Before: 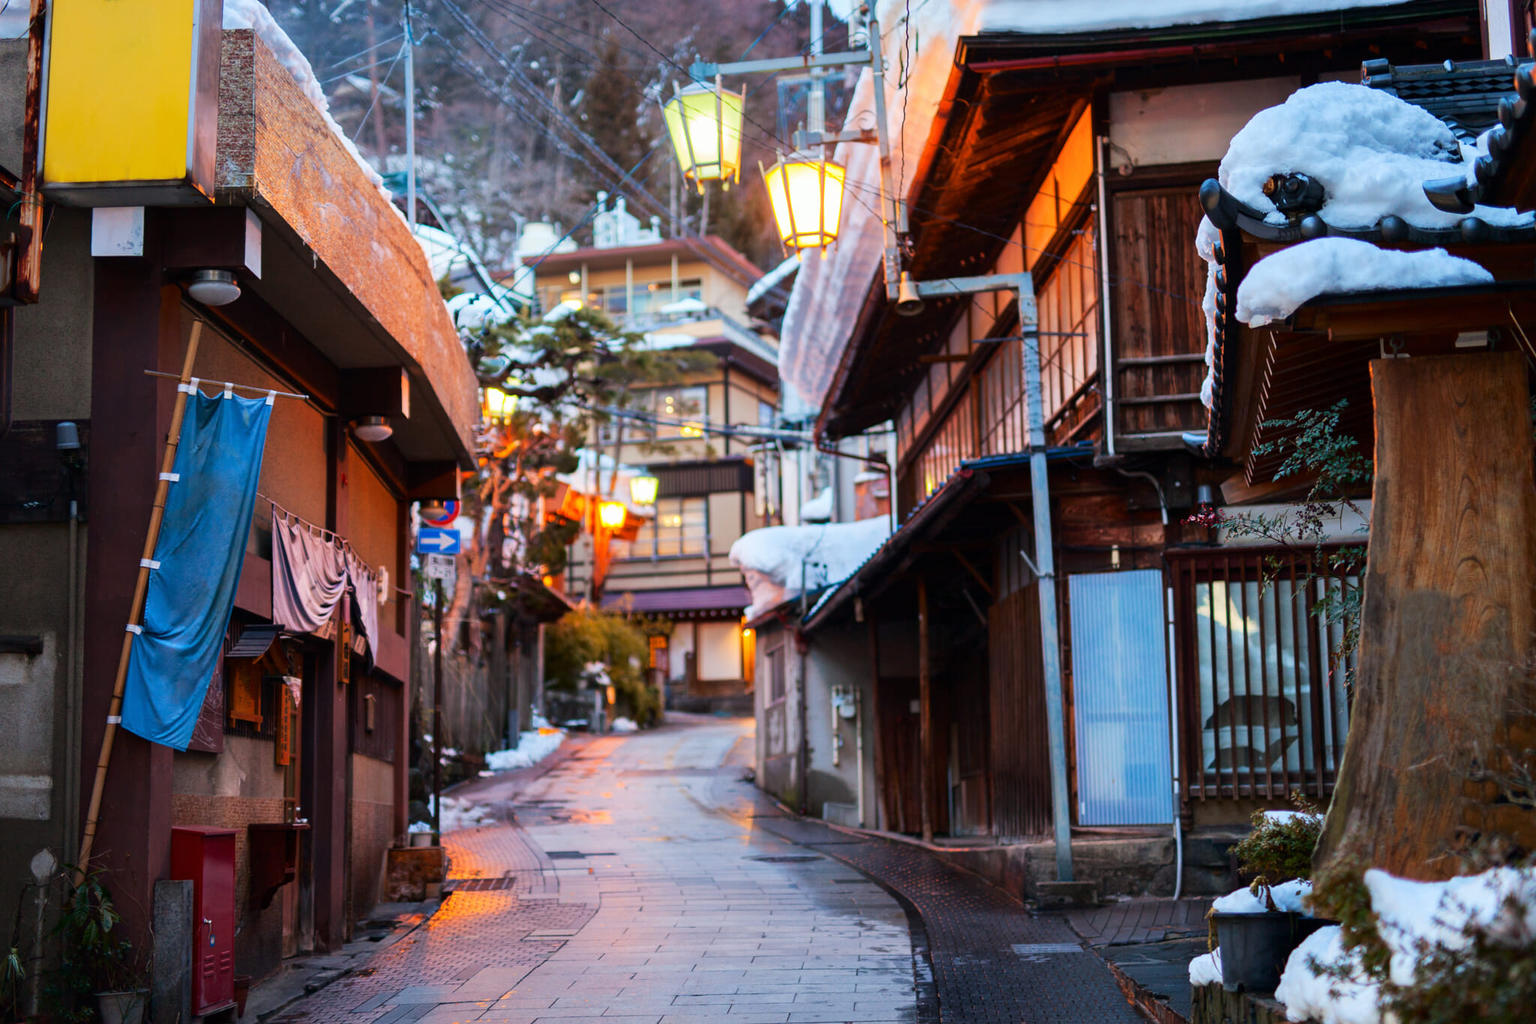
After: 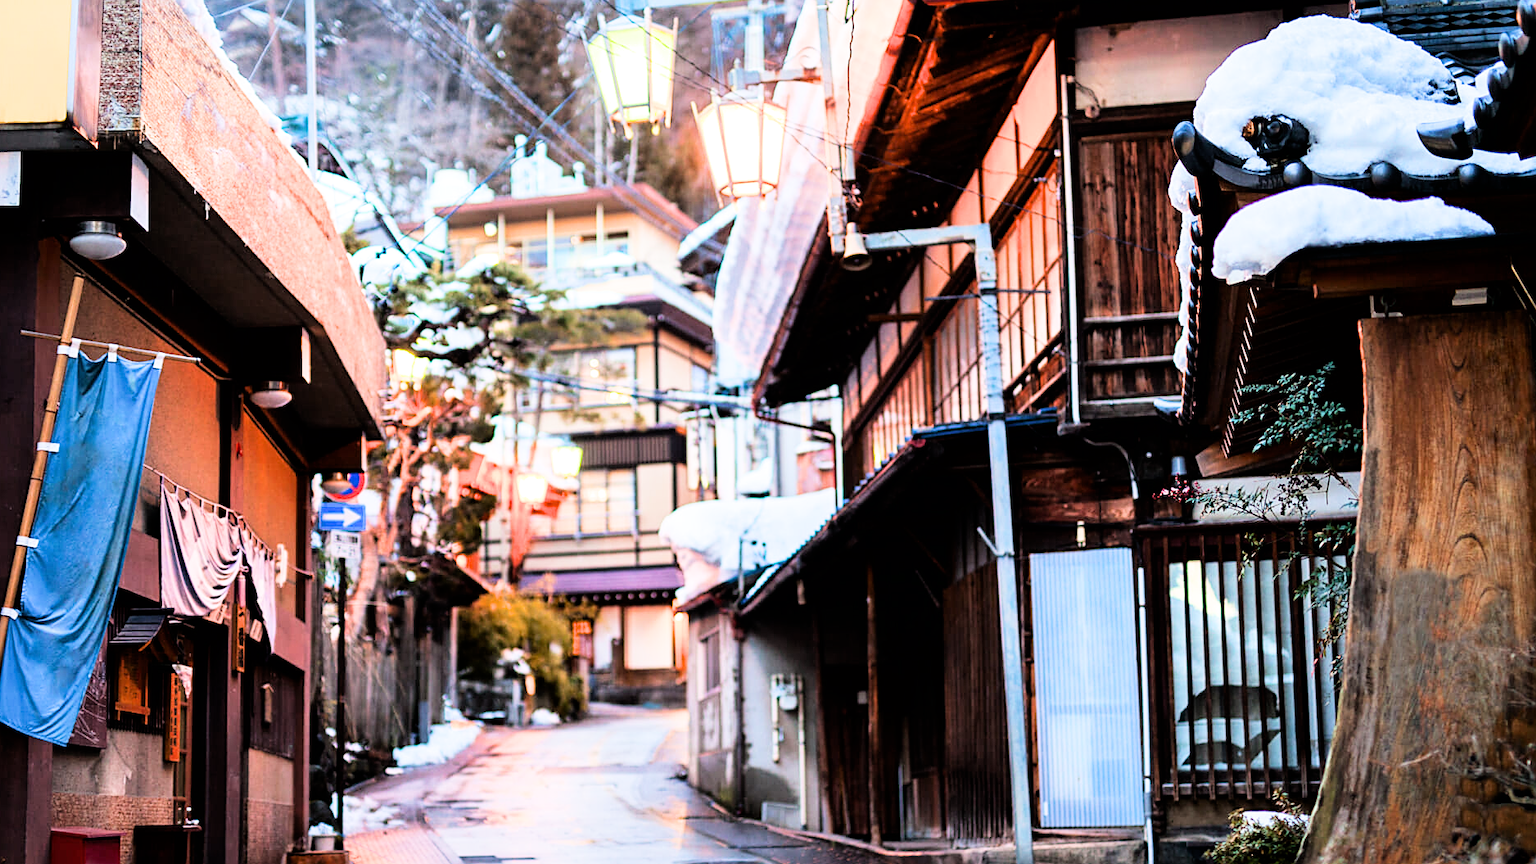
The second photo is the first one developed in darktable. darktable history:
crop: left 8.155%, top 6.611%, bottom 15.385%
filmic rgb: black relative exposure -5 EV, white relative exposure 3.5 EV, hardness 3.19, contrast 1.4, highlights saturation mix -30%
exposure: exposure 1.25 EV, compensate exposure bias true, compensate highlight preservation false
sharpen: on, module defaults
